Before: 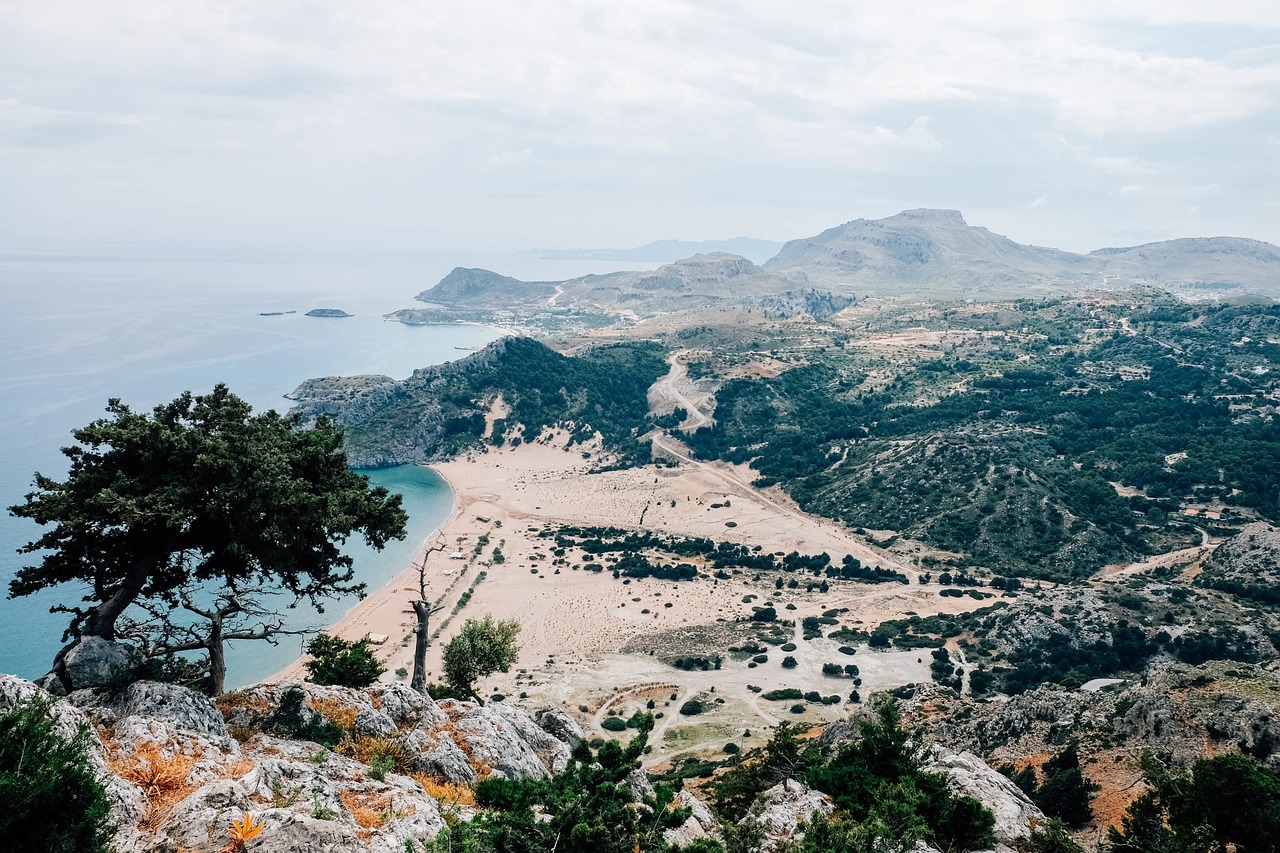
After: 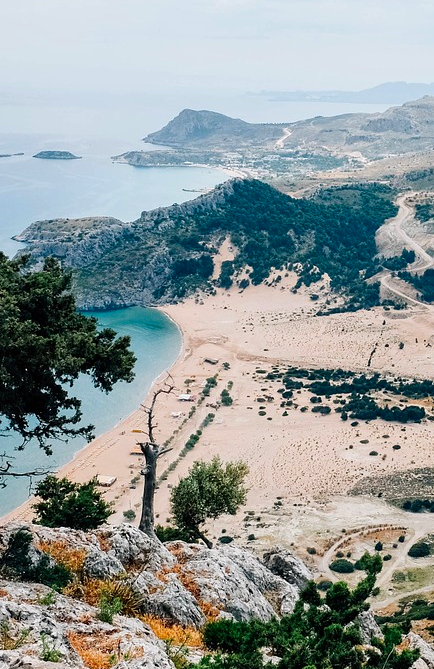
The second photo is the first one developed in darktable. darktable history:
crop and rotate: left 21.327%, top 18.571%, right 44.727%, bottom 2.977%
contrast brightness saturation: saturation 0.184
local contrast: mode bilateral grid, contrast 20, coarseness 50, detail 119%, midtone range 0.2
